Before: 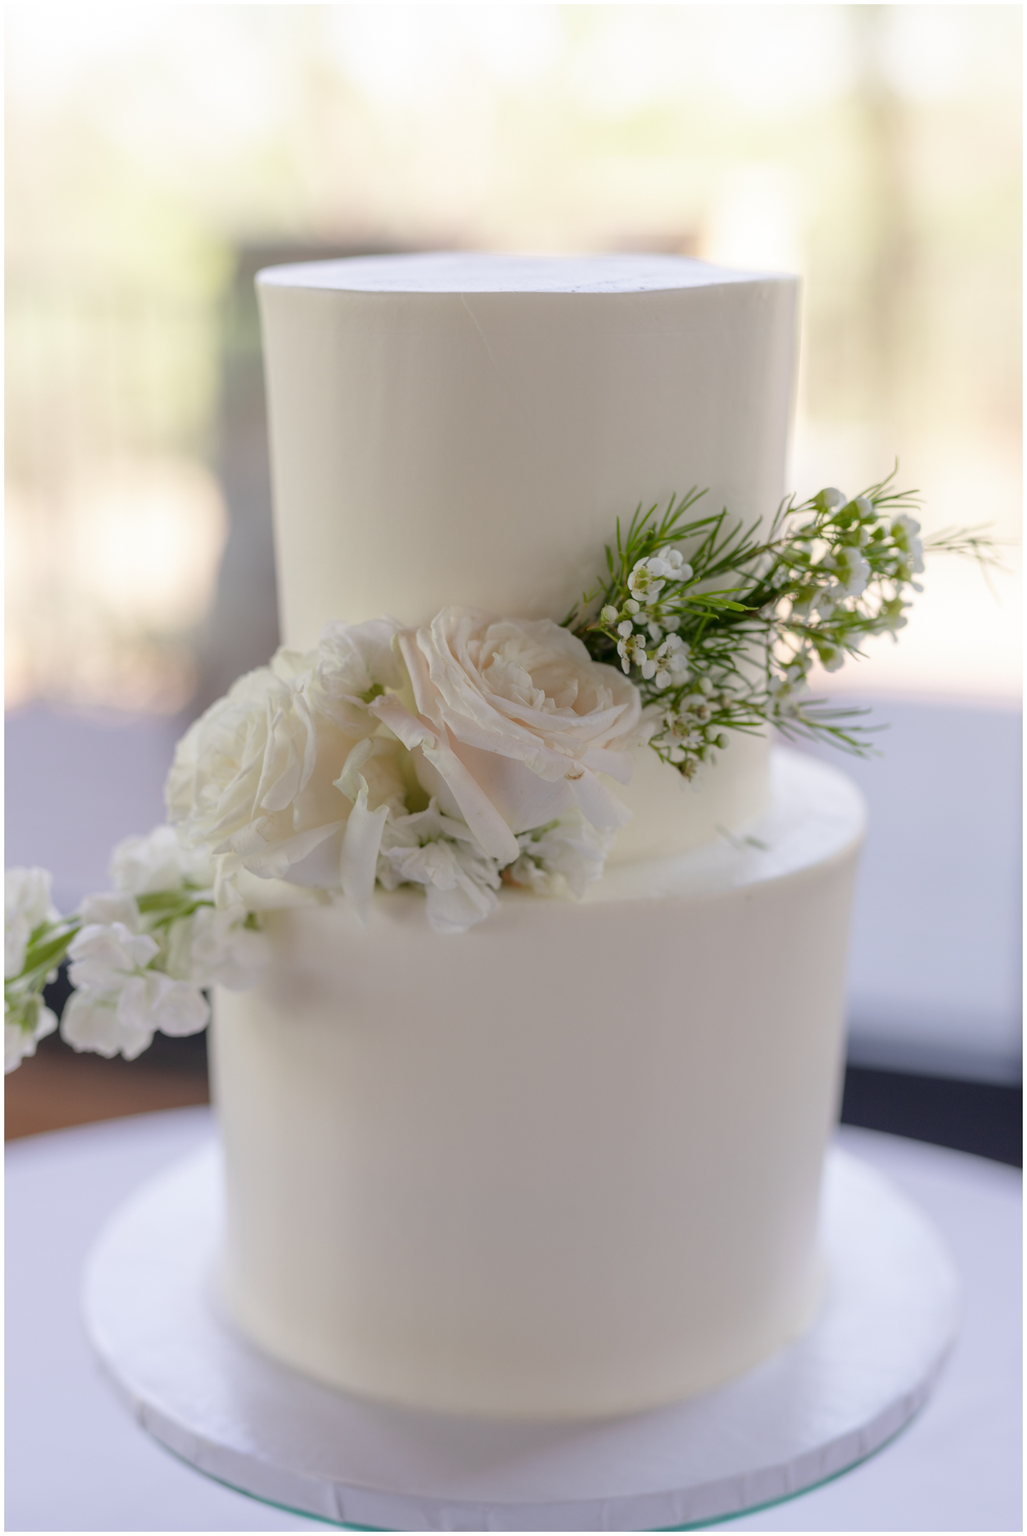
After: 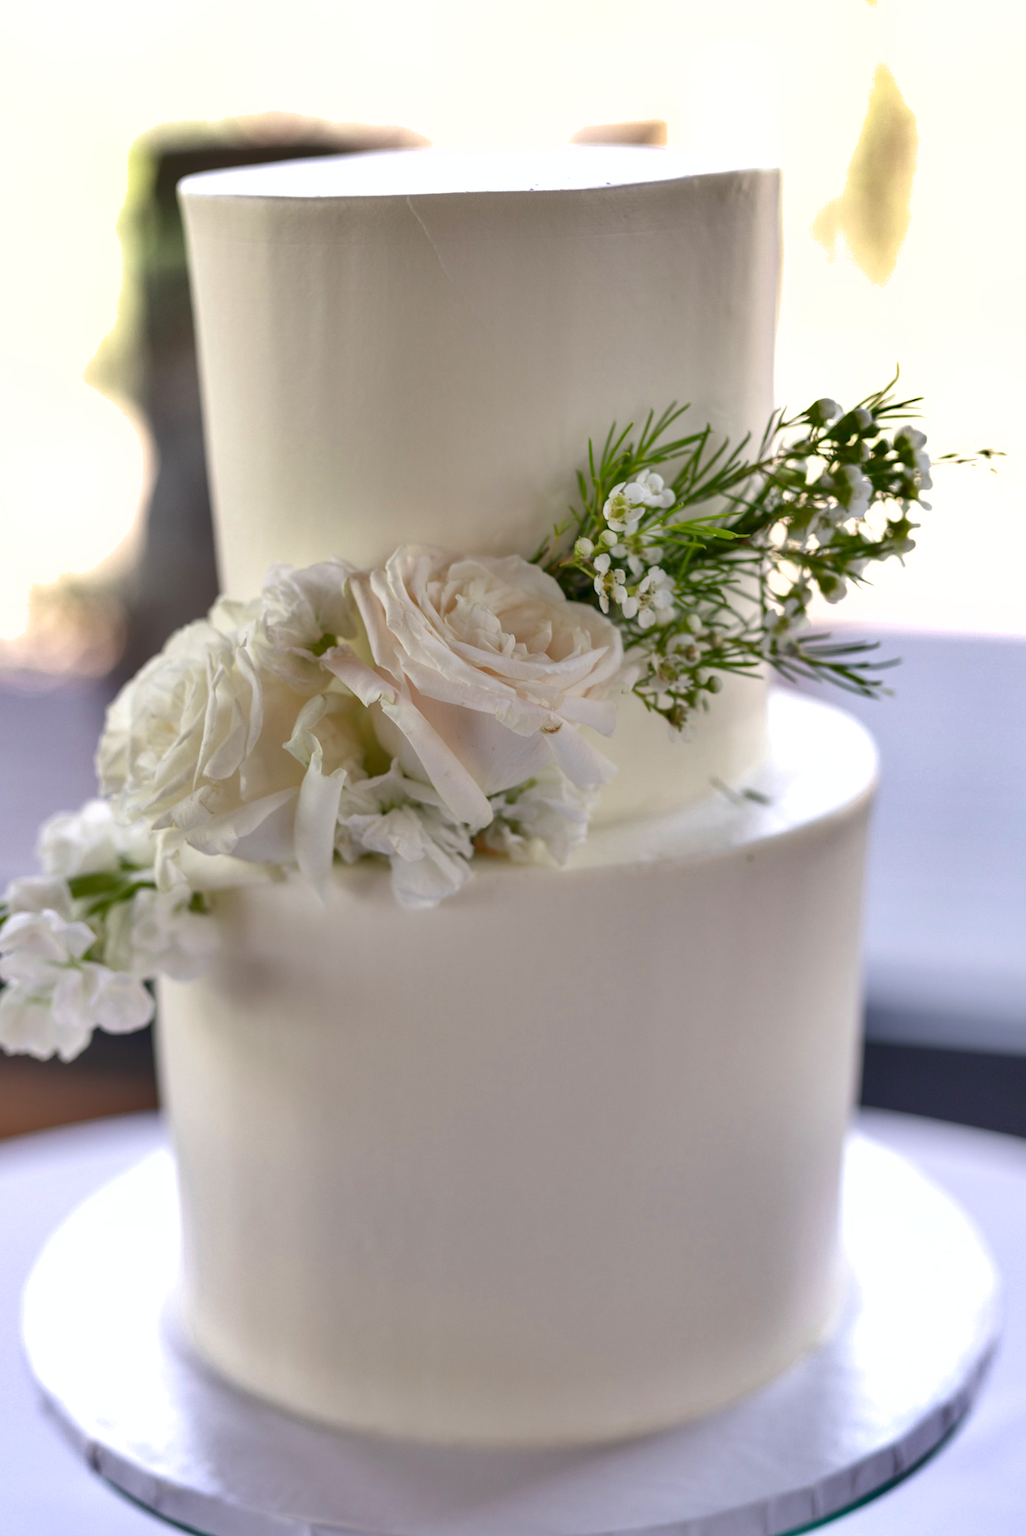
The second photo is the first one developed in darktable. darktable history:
crop and rotate: angle 1.96°, left 5.673%, top 5.673%
exposure: exposure 0.559 EV, compensate highlight preservation false
shadows and highlights: radius 108.52, shadows 44.07, highlights -67.8, low approximation 0.01, soften with gaussian
